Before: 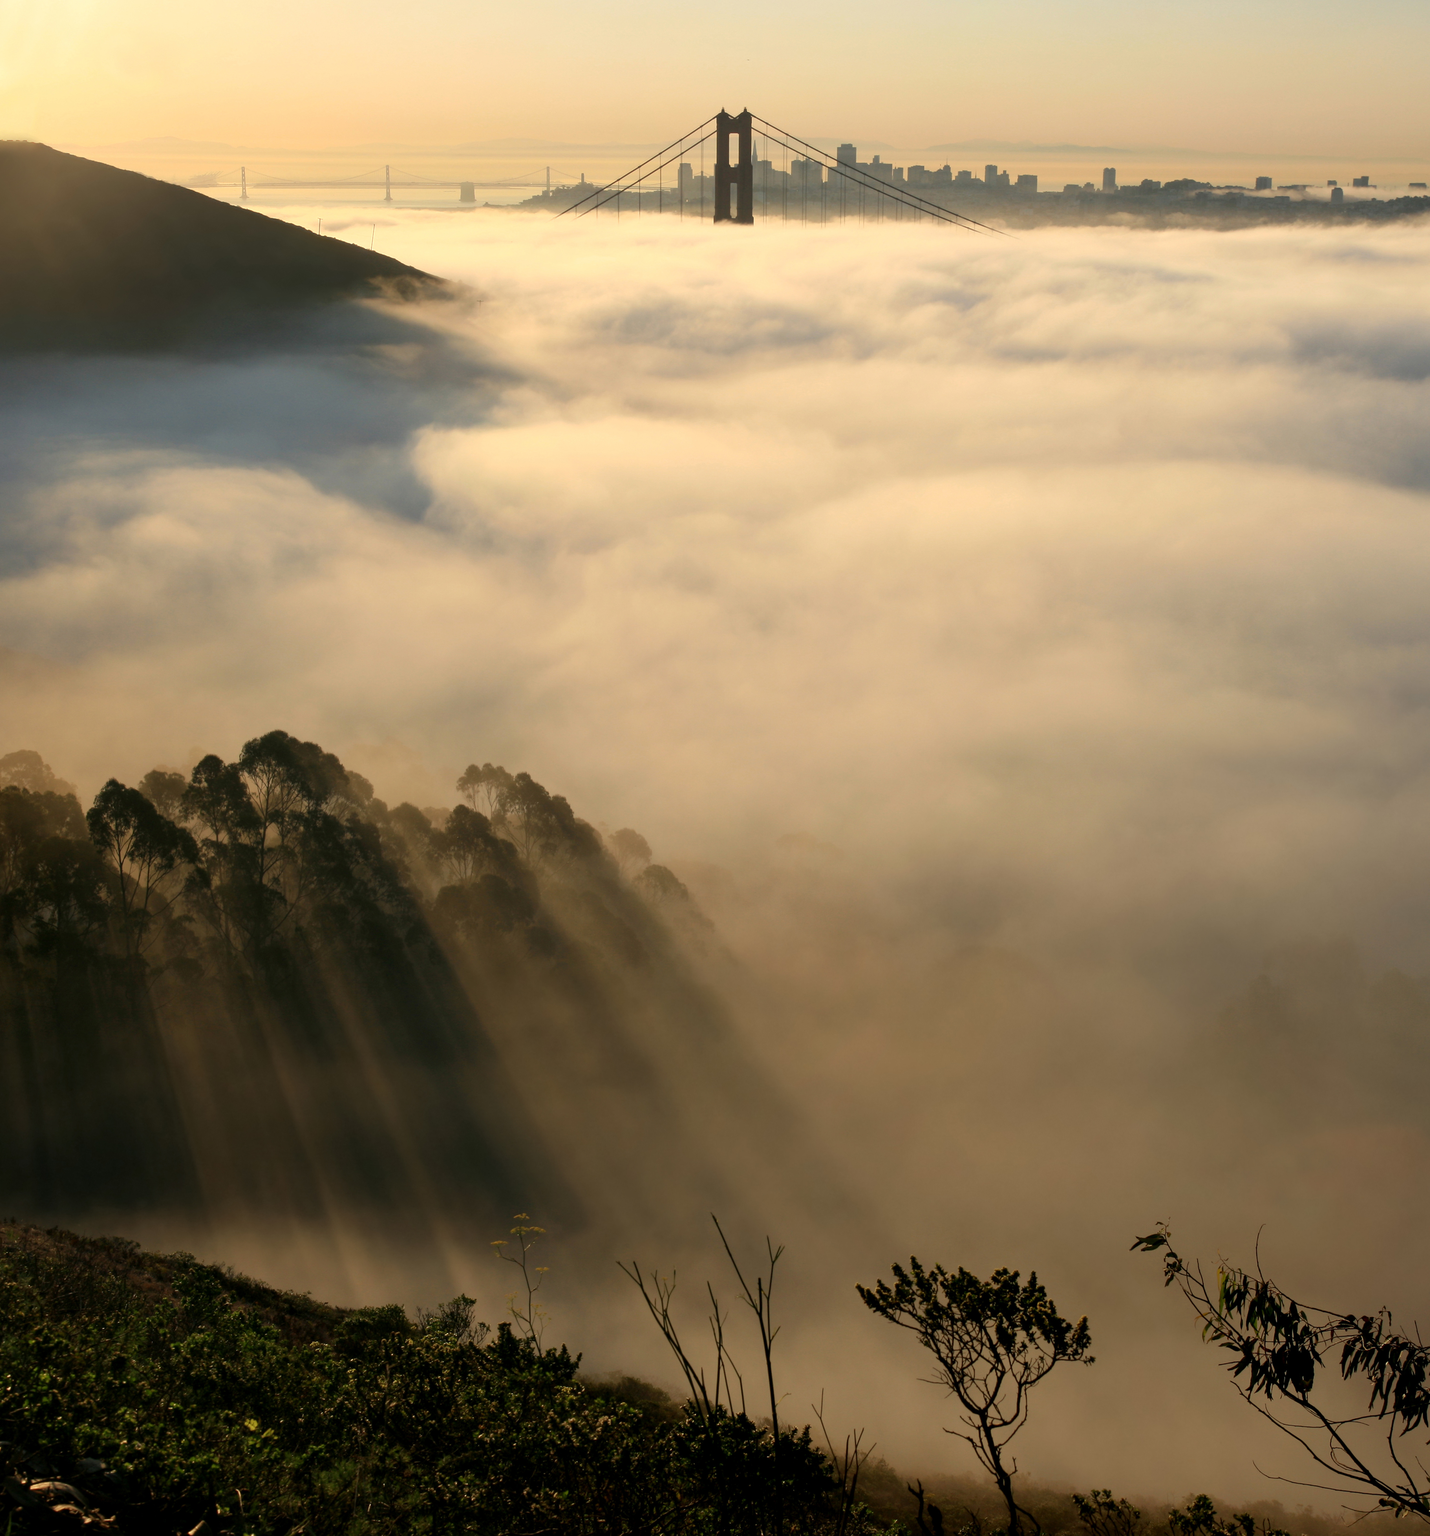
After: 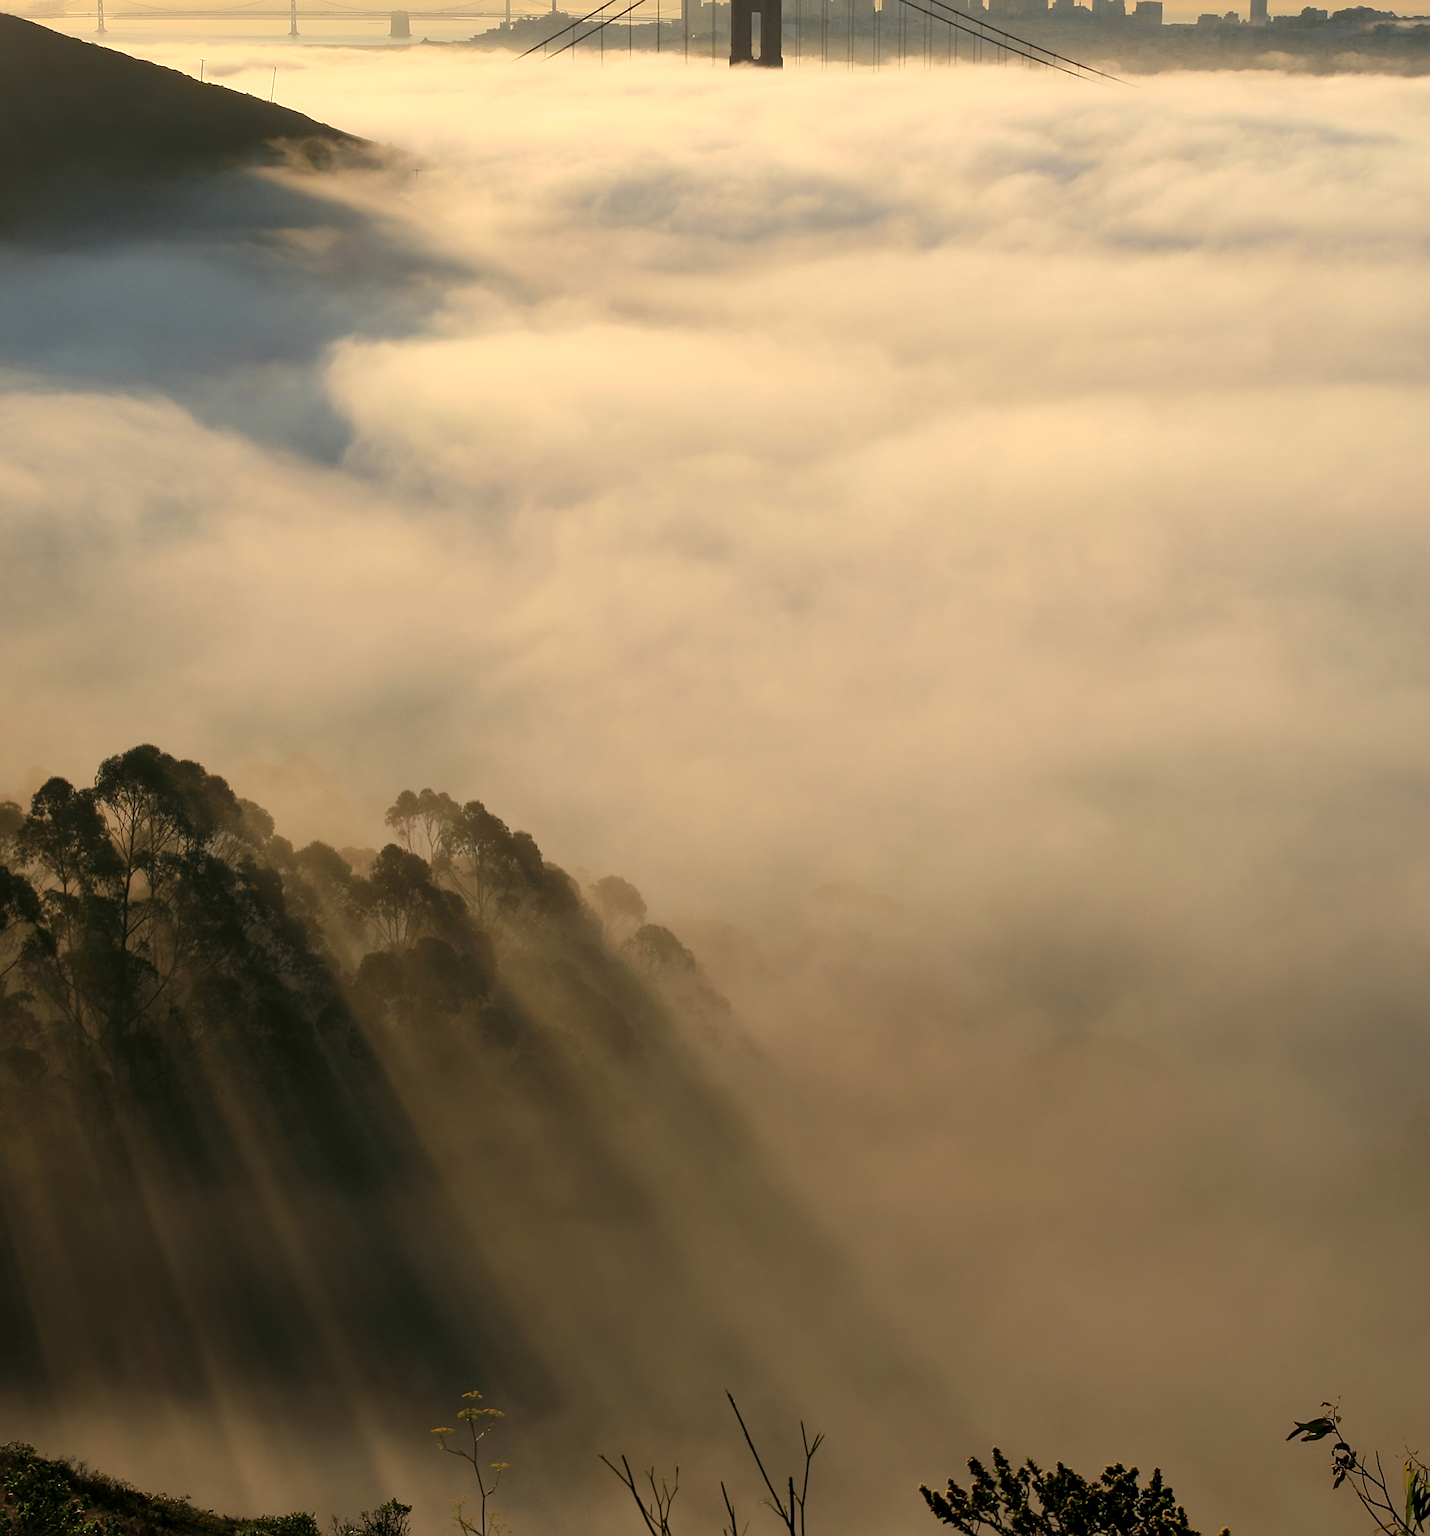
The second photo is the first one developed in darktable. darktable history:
crop and rotate: left 11.831%, top 11.346%, right 13.429%, bottom 13.899%
sharpen: on, module defaults
